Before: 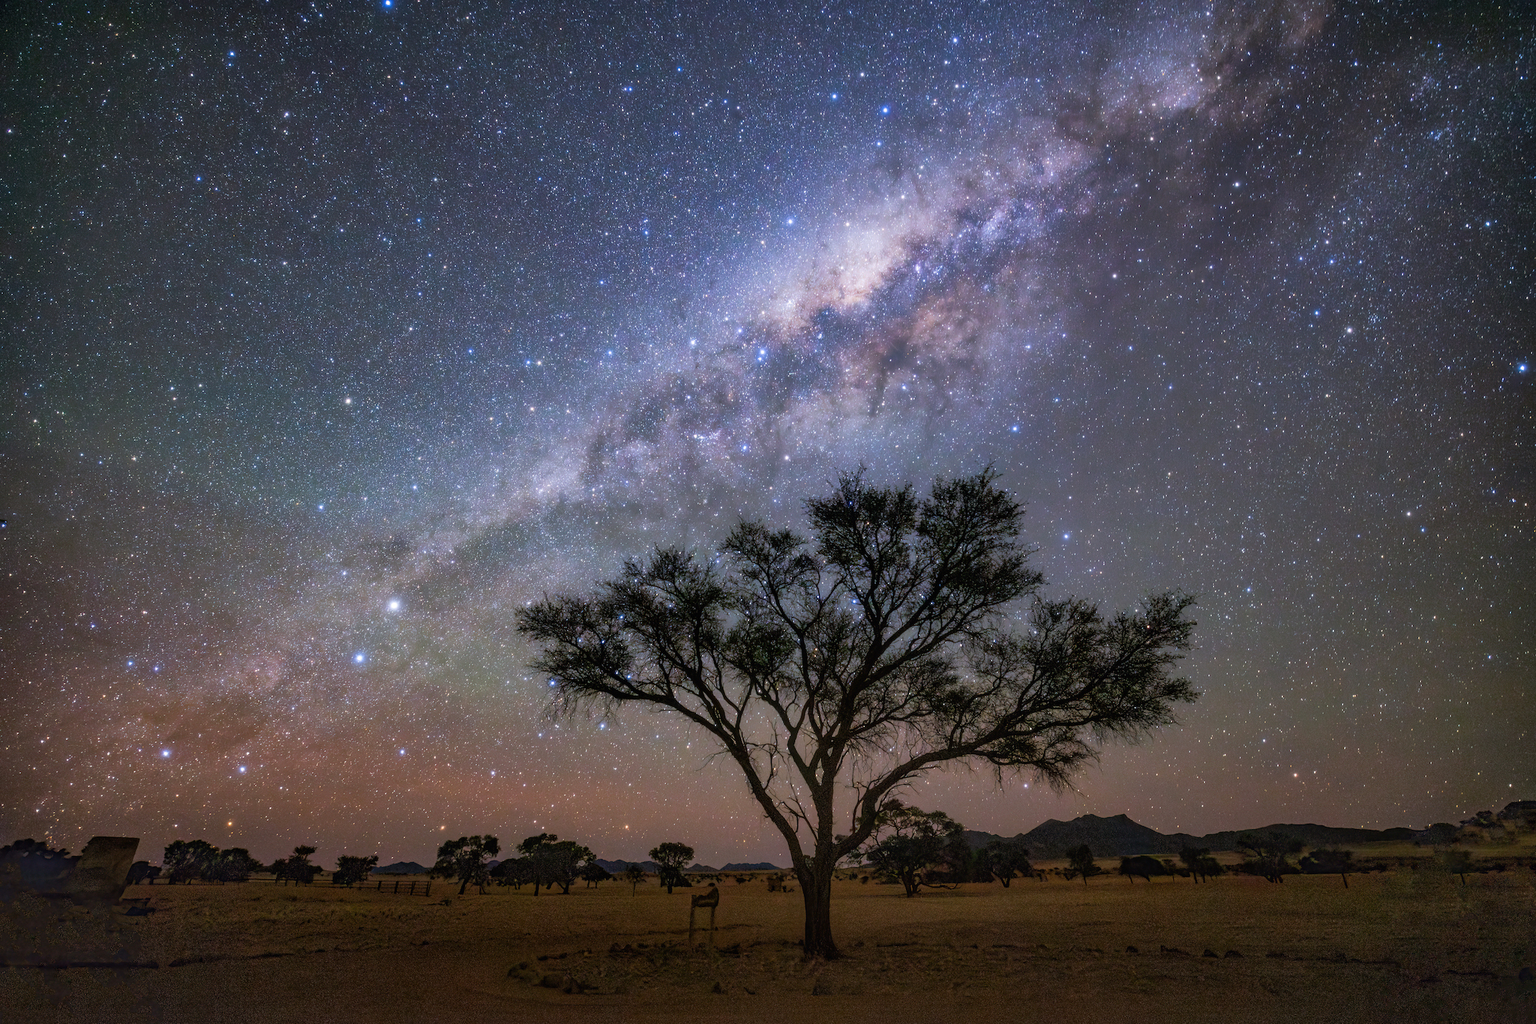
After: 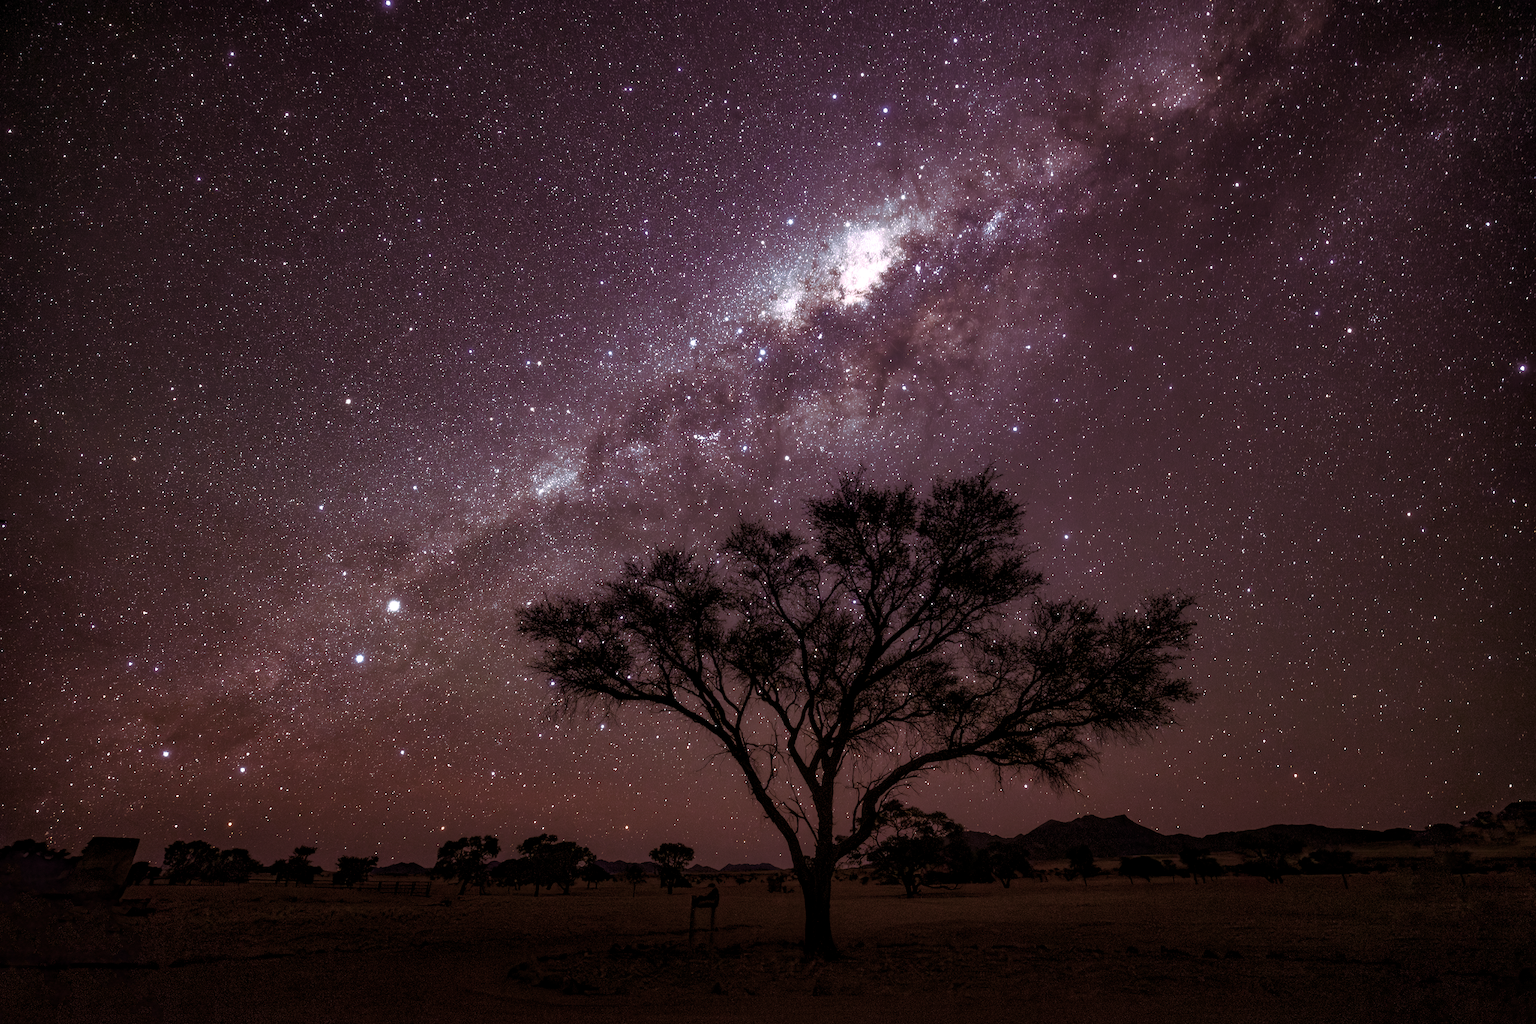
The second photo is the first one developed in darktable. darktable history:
base curve: curves: ch0 [(0, 0) (0.564, 0.291) (0.802, 0.731) (1, 1)]
contrast brightness saturation: saturation -0.17
color balance rgb: shadows lift › chroma 2.79%, shadows lift › hue 190.66°, power › hue 171.85°, highlights gain › chroma 2.16%, highlights gain › hue 75.26°, global offset › luminance -0.51%, perceptual saturation grading › highlights -33.8%, perceptual saturation grading › mid-tones 14.98%, perceptual saturation grading › shadows 48.43%, perceptual brilliance grading › highlights 15.68%, perceptual brilliance grading › mid-tones 6.62%, perceptual brilliance grading › shadows -14.98%, global vibrance 11.32%, contrast 5.05%
split-toning: highlights › hue 298.8°, highlights › saturation 0.73, compress 41.76%
